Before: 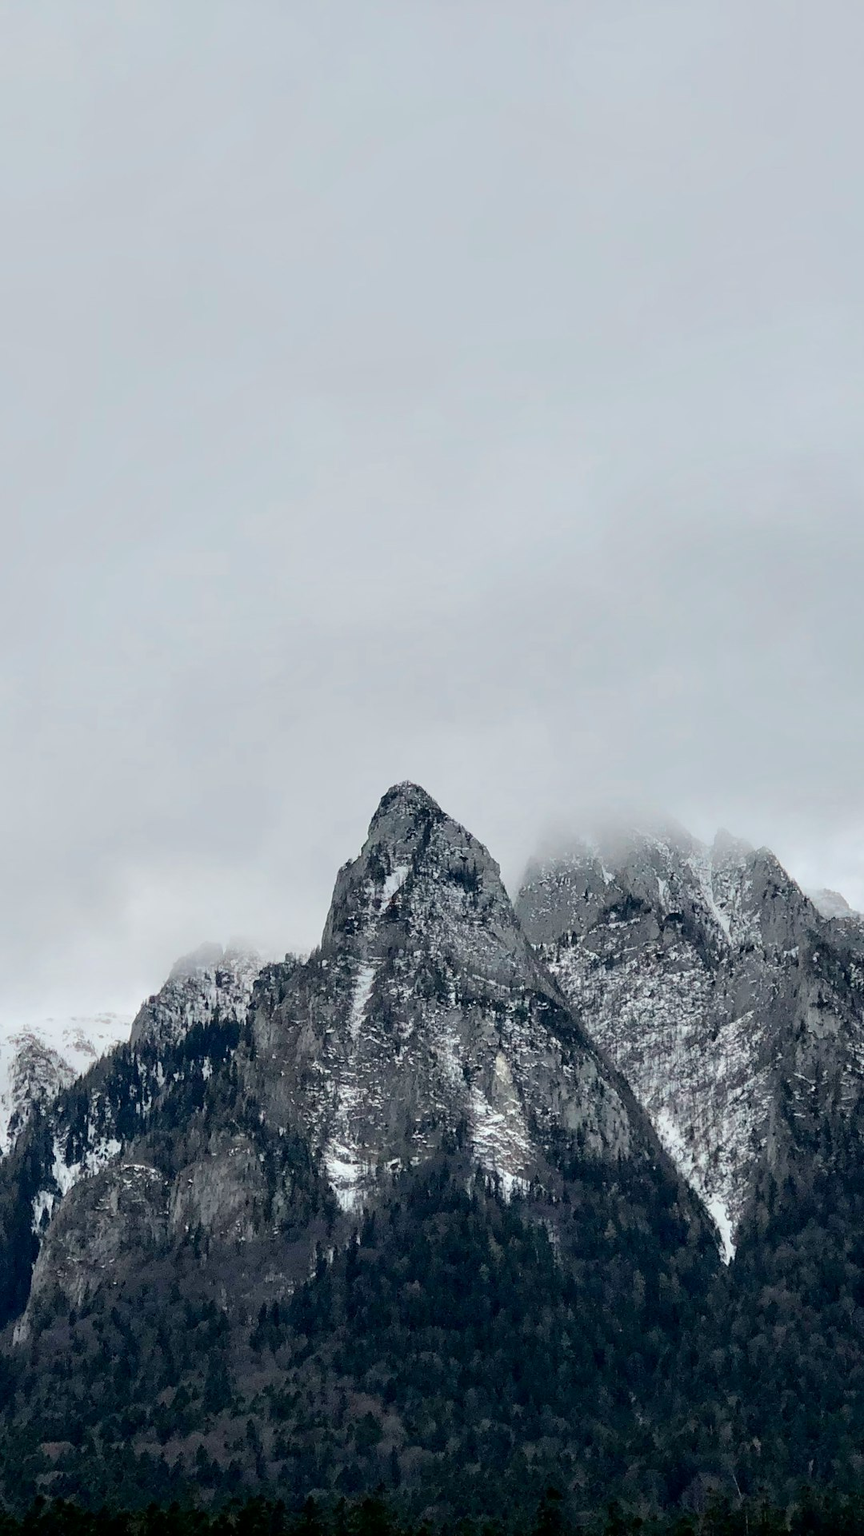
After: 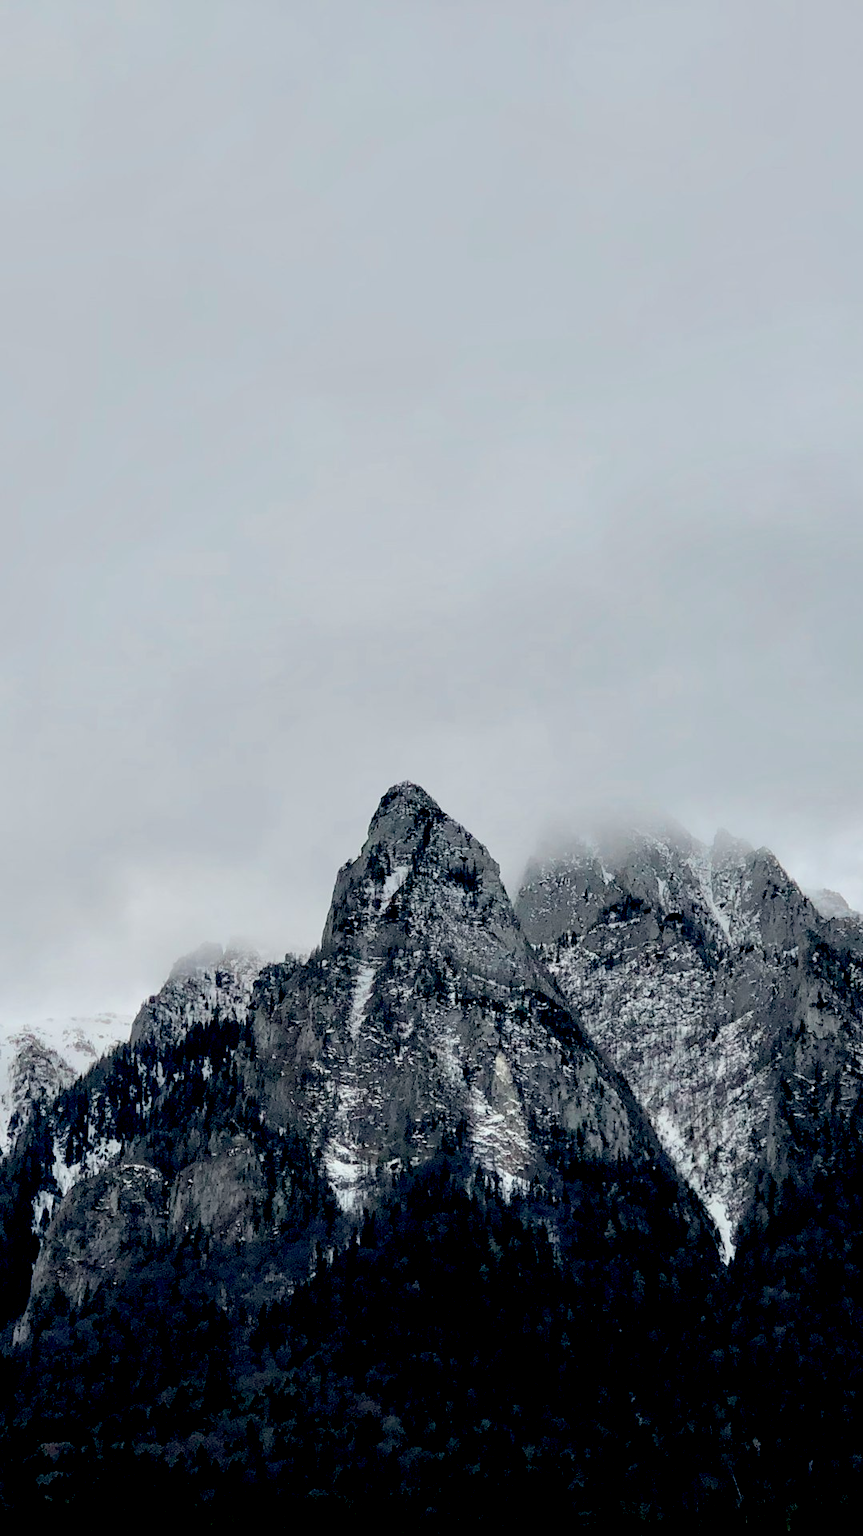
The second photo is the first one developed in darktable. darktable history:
exposure: black level correction 0.03, exposure -0.082 EV, compensate highlight preservation false
